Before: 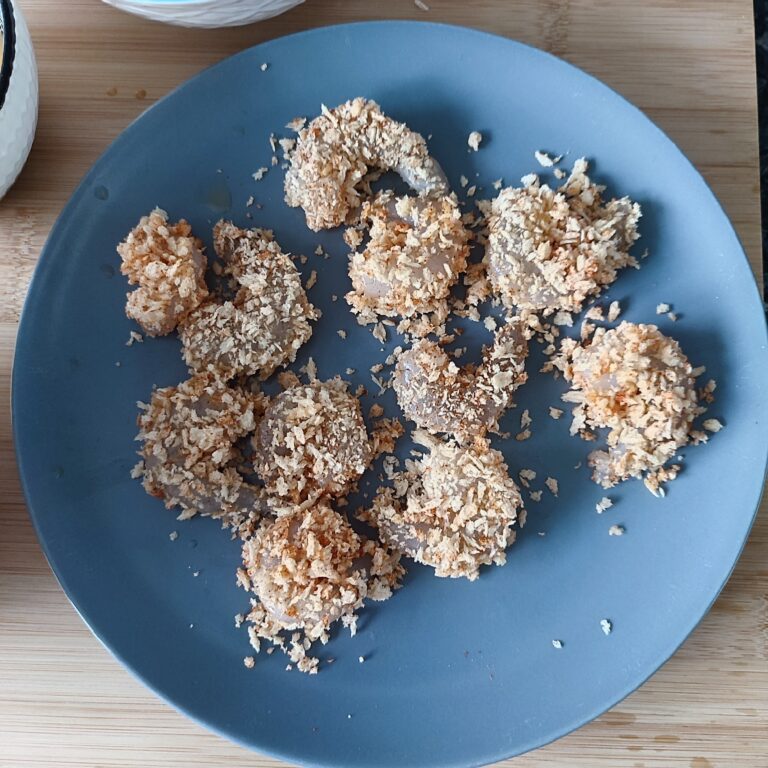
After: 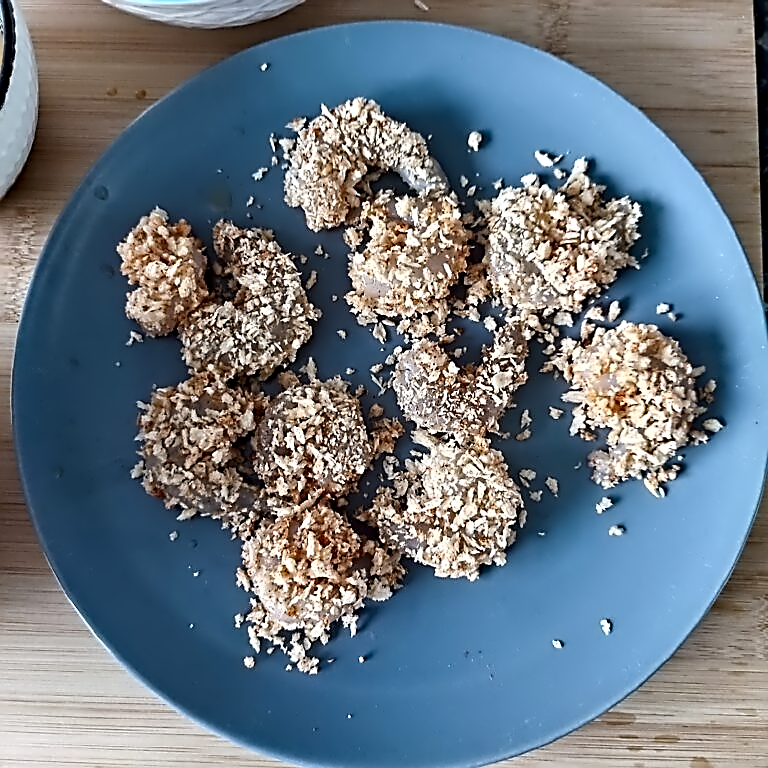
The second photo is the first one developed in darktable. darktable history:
haze removal: compatibility mode true, adaptive false
contrast equalizer: octaves 7, y [[0.5, 0.542, 0.583, 0.625, 0.667, 0.708], [0.5 ×6], [0.5 ×6], [0, 0.033, 0.067, 0.1, 0.133, 0.167], [0, 0.05, 0.1, 0.15, 0.2, 0.25]]
sharpen: on, module defaults
